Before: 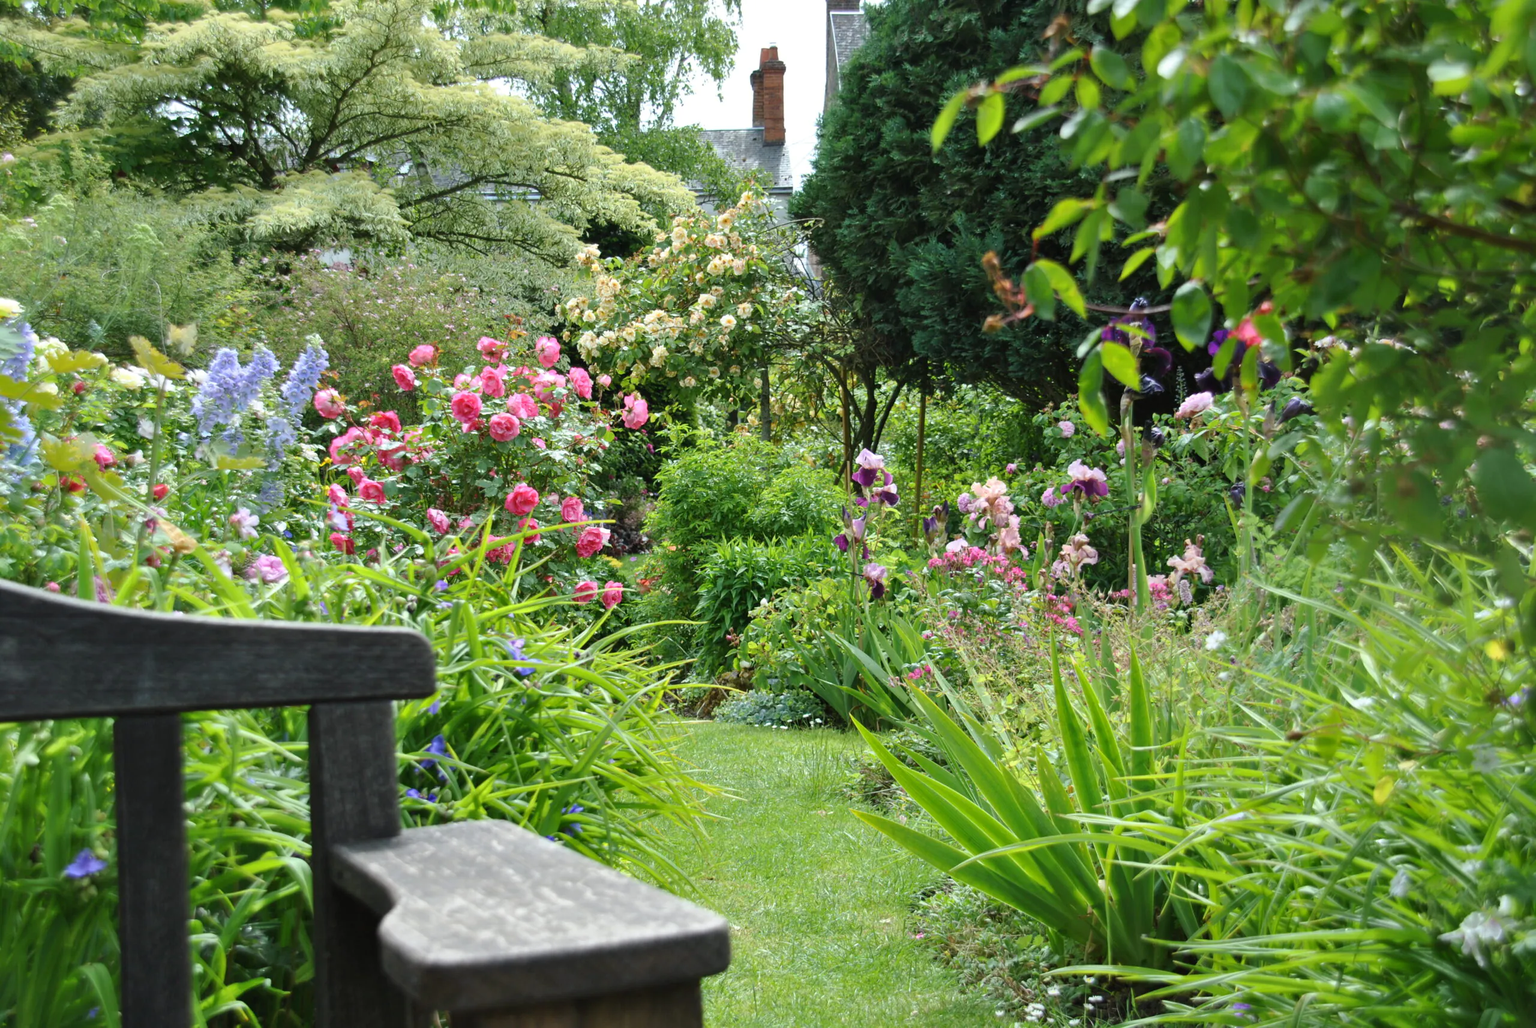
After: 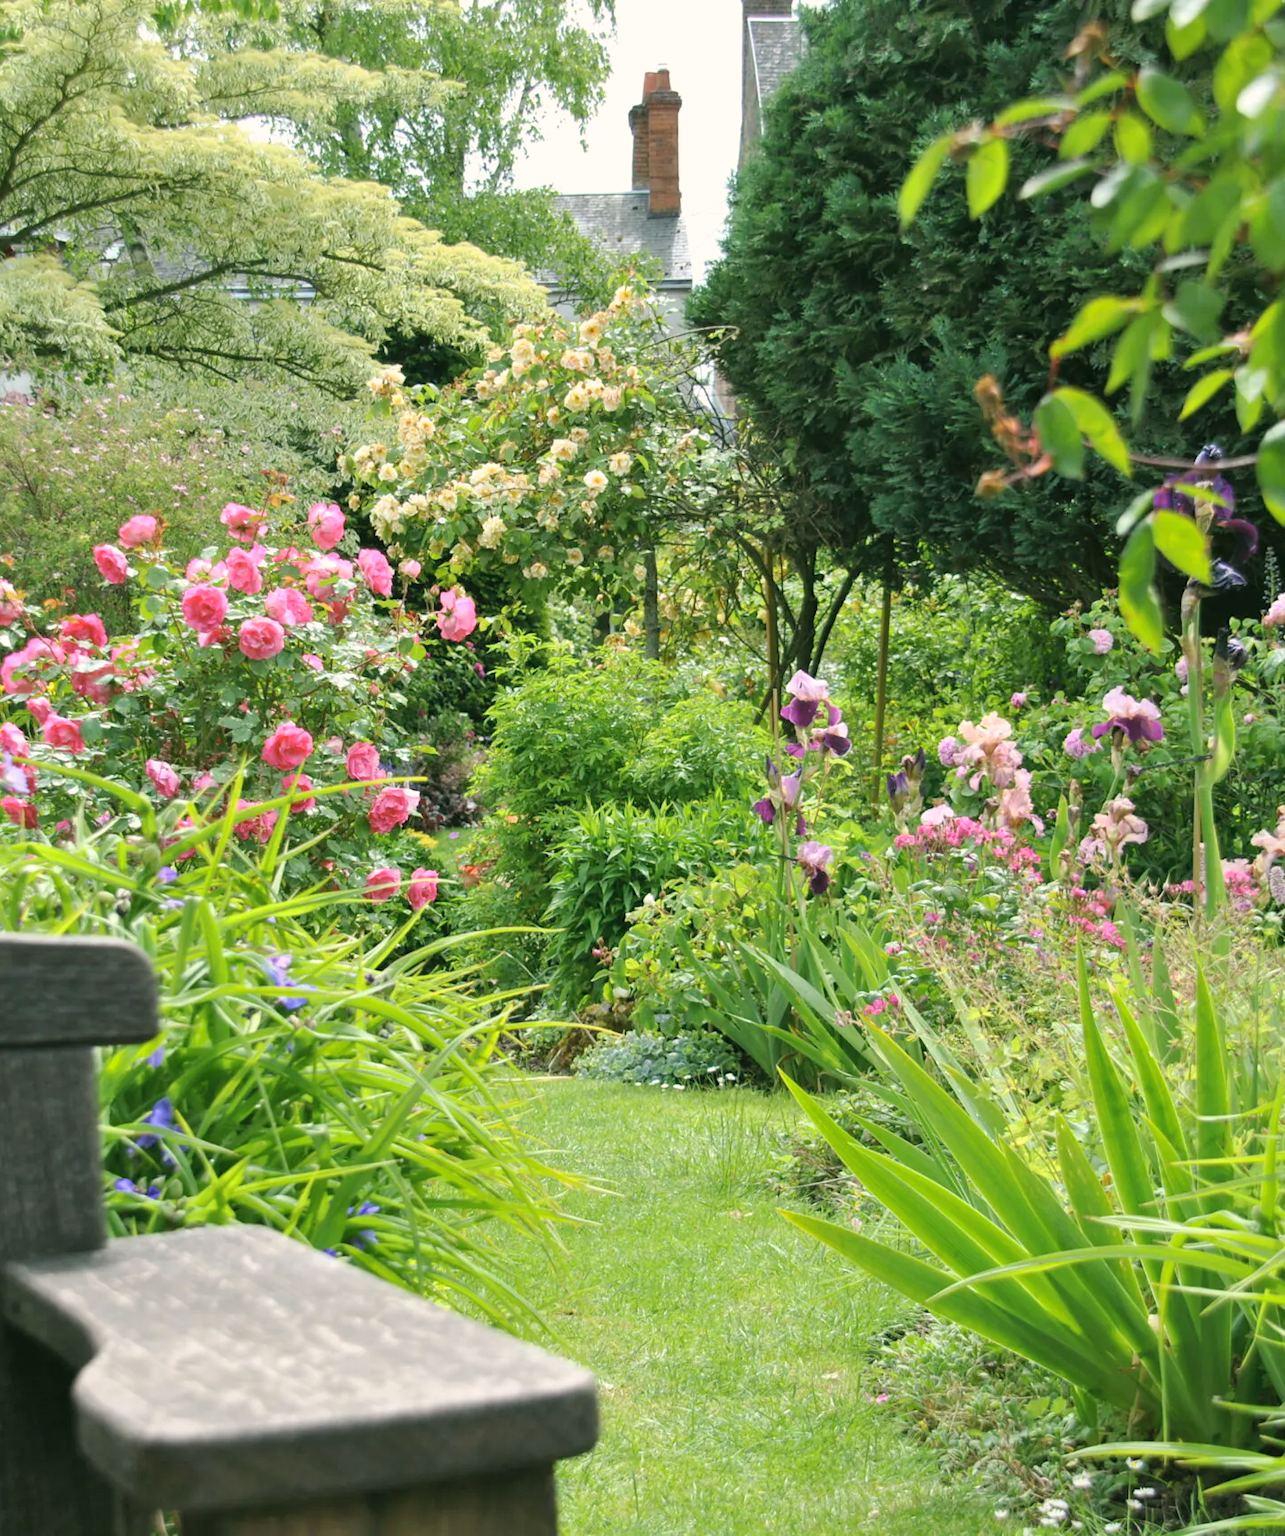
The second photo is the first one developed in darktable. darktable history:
color correction: highlights a* 4.14, highlights b* 4.98, shadows a* -7.82, shadows b* 4.83
crop: left 21.461%, right 22.446%
exposure: compensate exposure bias true, compensate highlight preservation false
contrast brightness saturation: brightness 0.141
